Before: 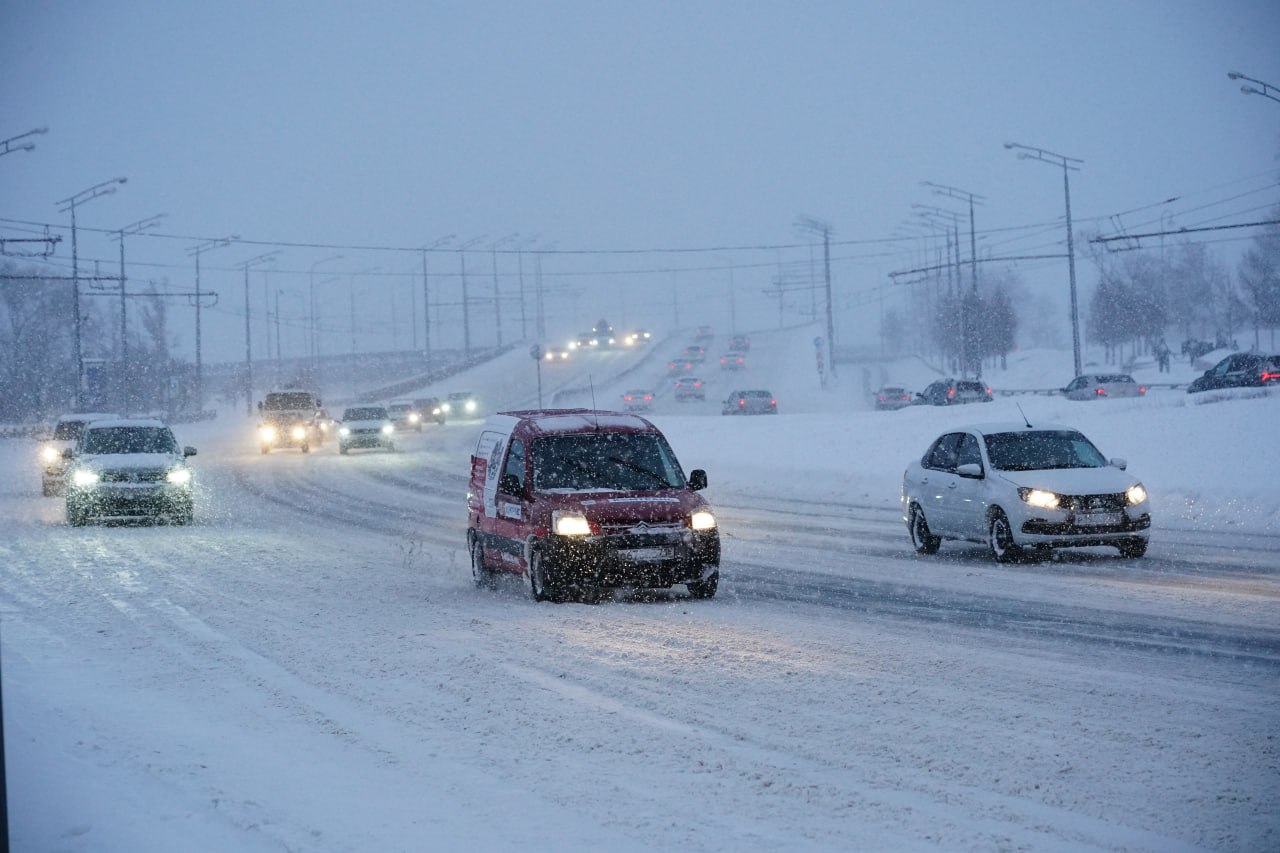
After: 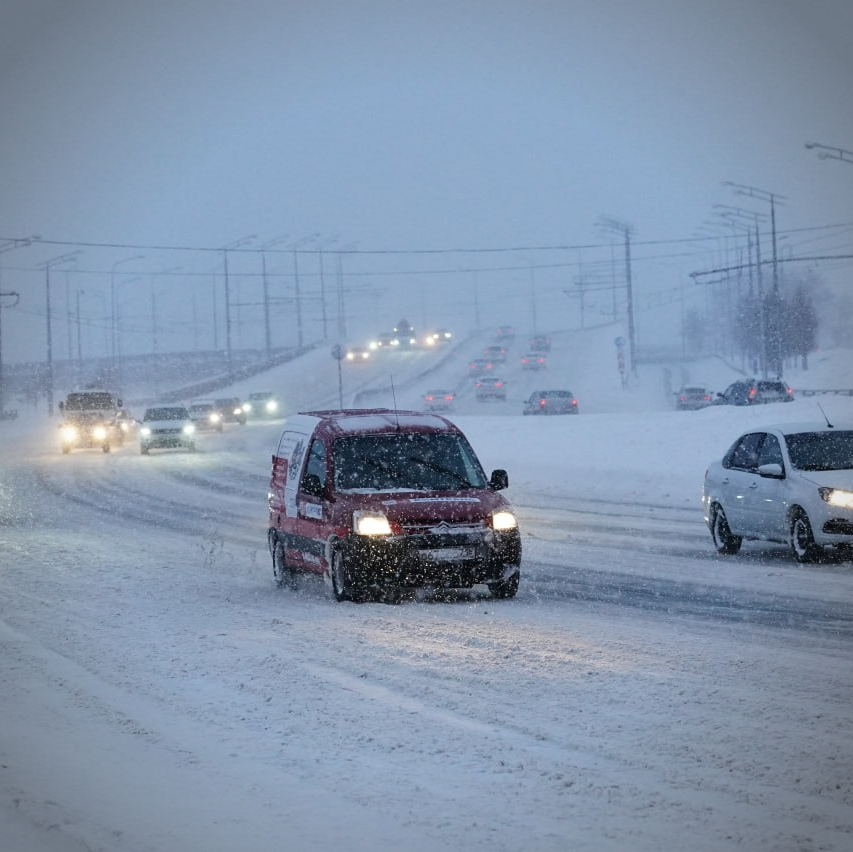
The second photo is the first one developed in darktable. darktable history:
vignetting: on, module defaults
exposure: compensate highlight preservation false
crop and rotate: left 15.581%, right 17.746%
